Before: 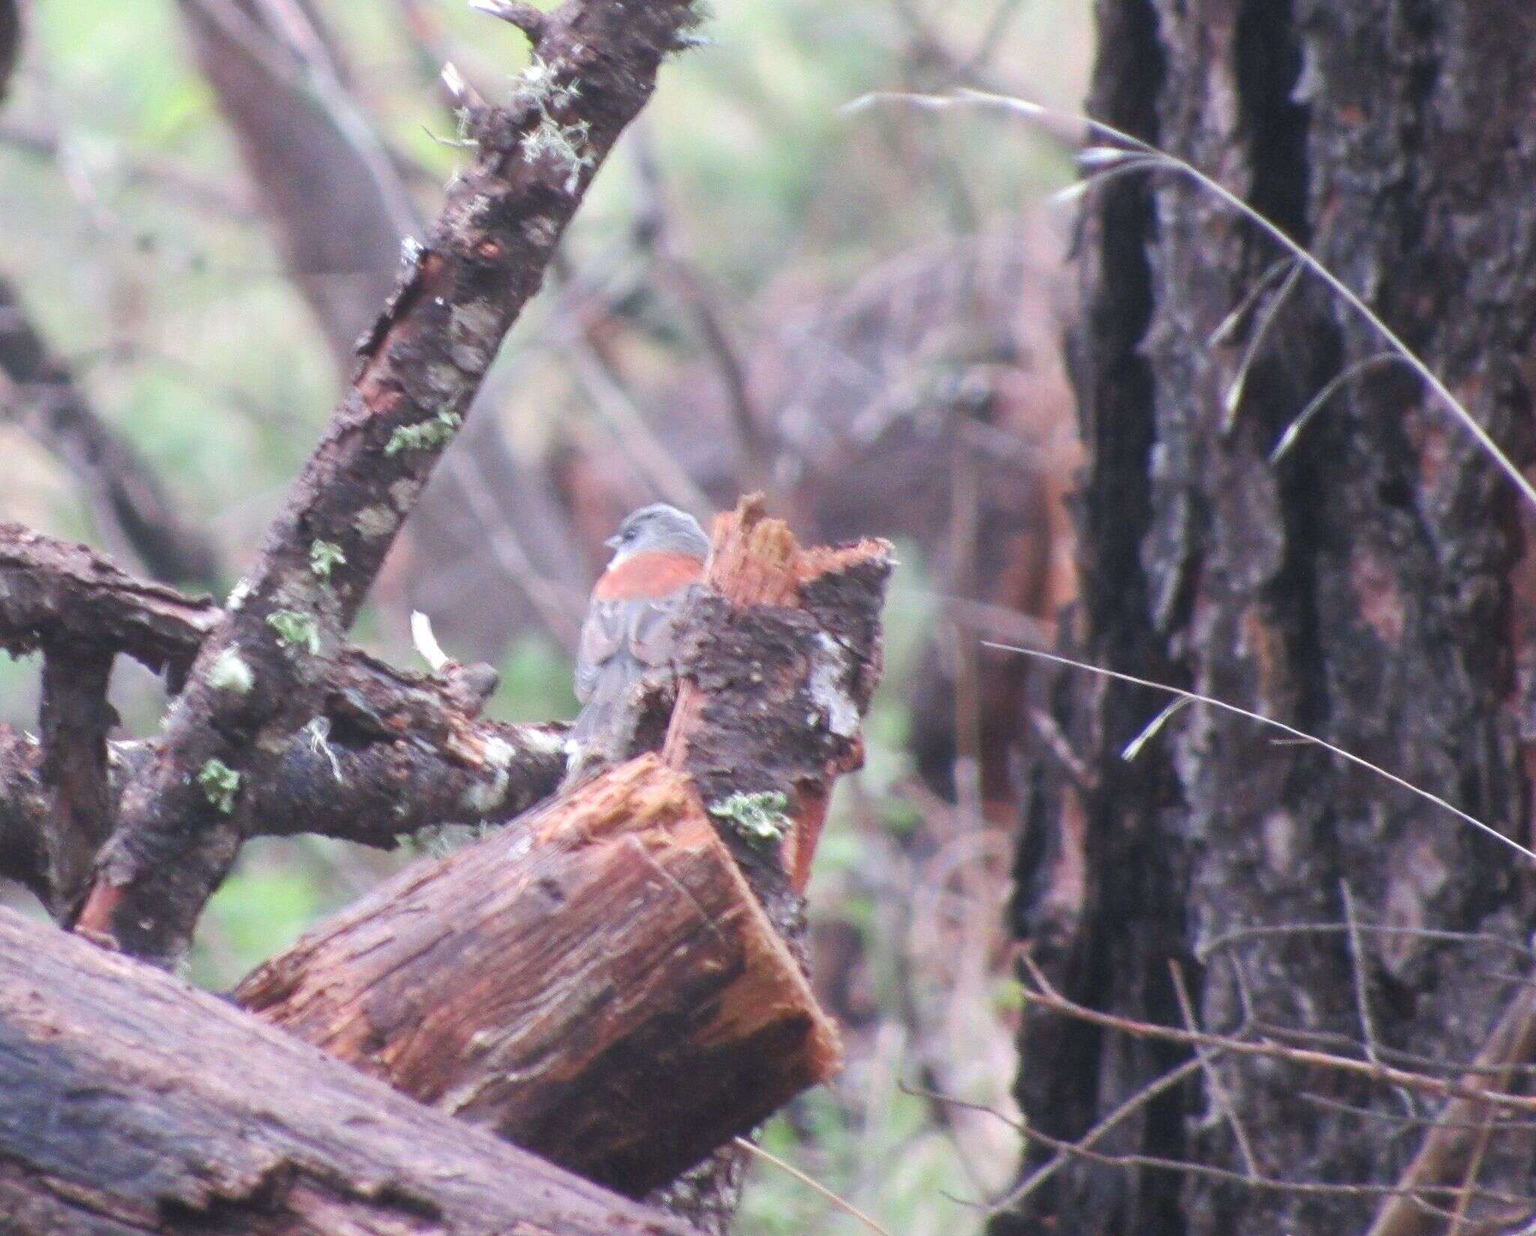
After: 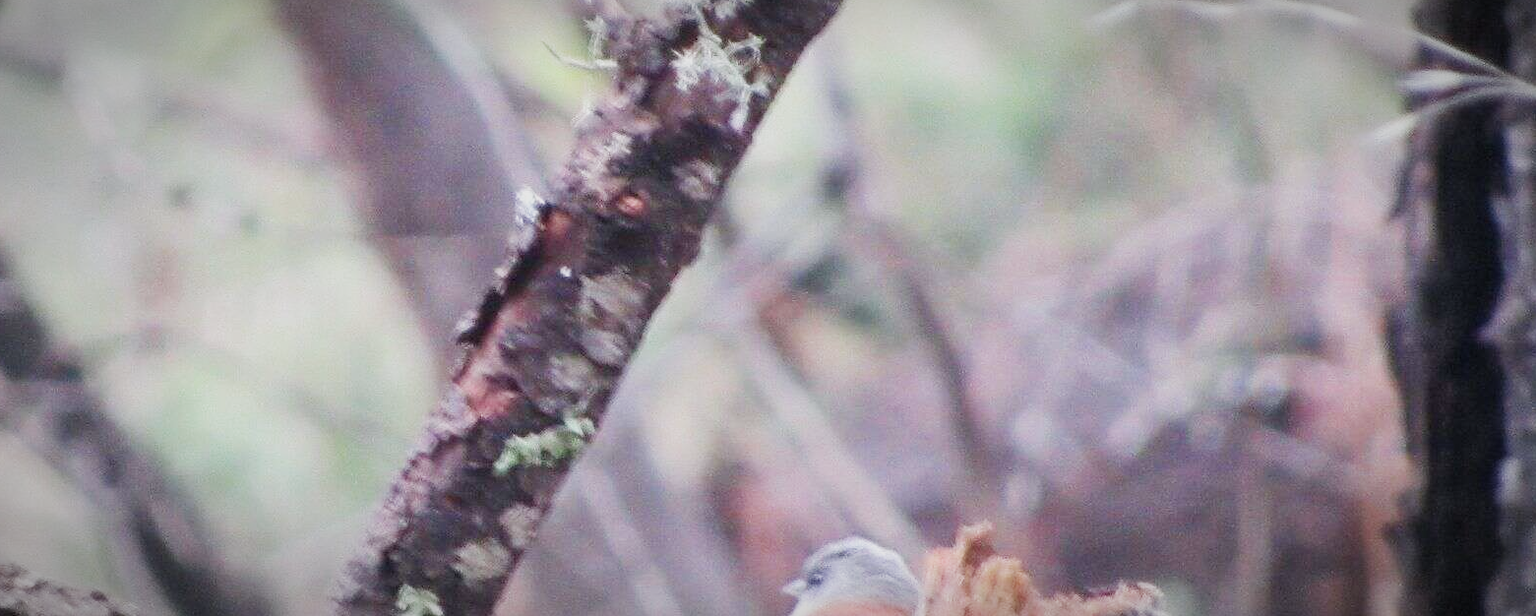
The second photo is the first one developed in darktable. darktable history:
vignetting: automatic ratio true
crop: left 0.579%, top 7.627%, right 23.167%, bottom 54.275%
filmic rgb: black relative exposure -16 EV, white relative exposure 5.31 EV, hardness 5.9, contrast 1.25, preserve chrominance no, color science v5 (2021)
